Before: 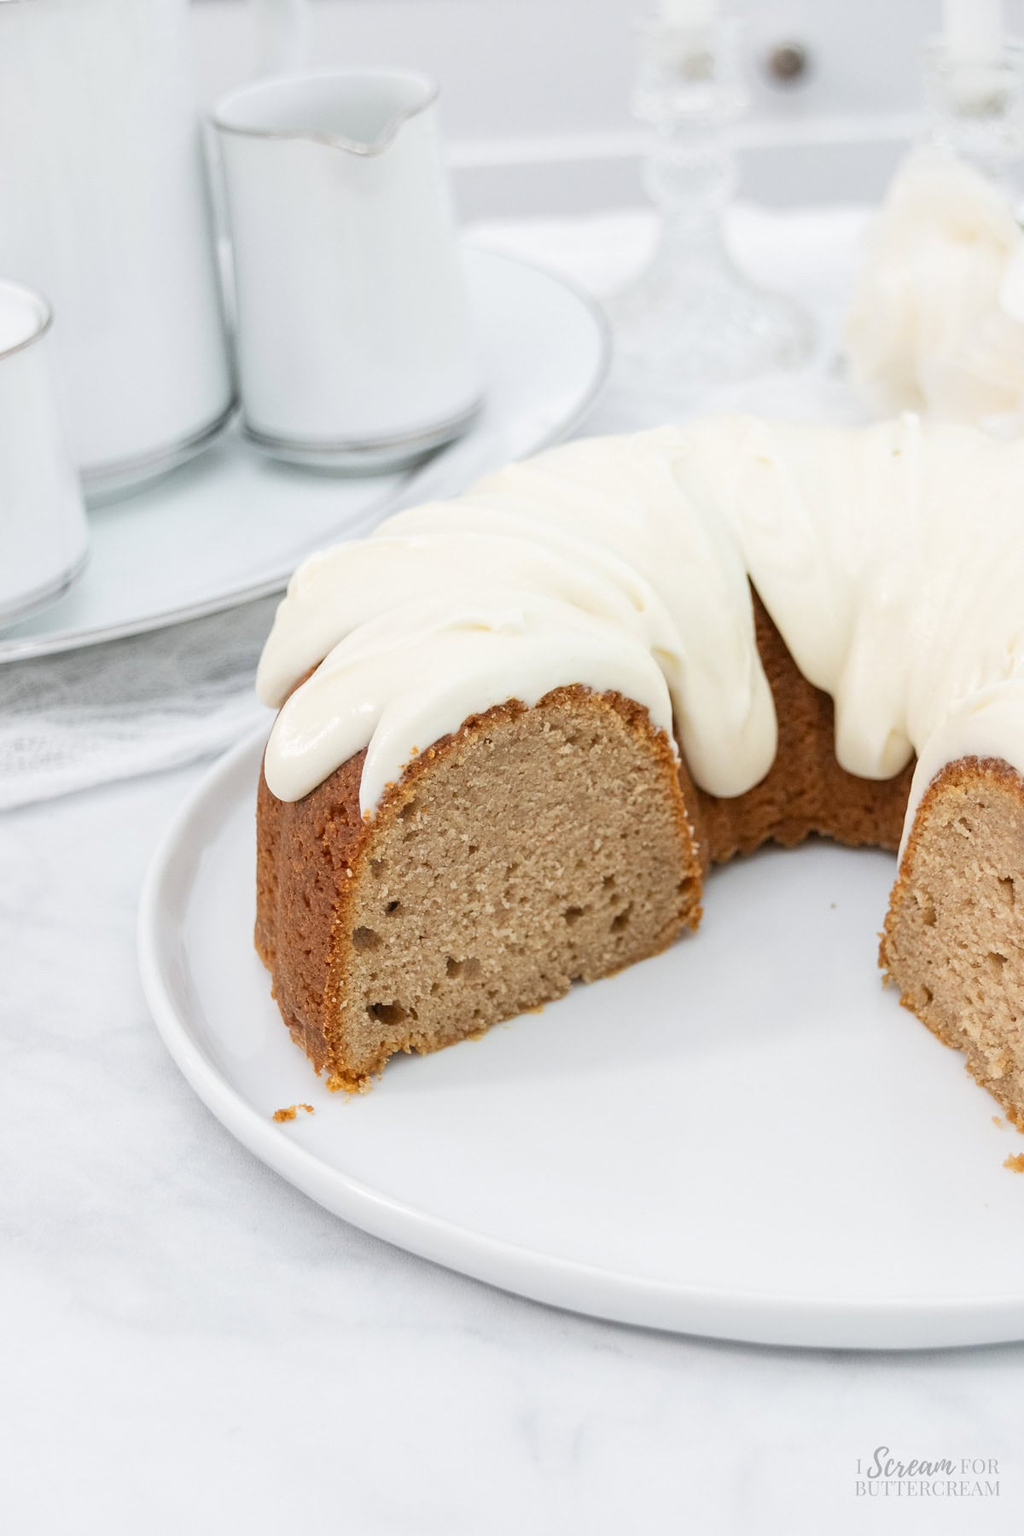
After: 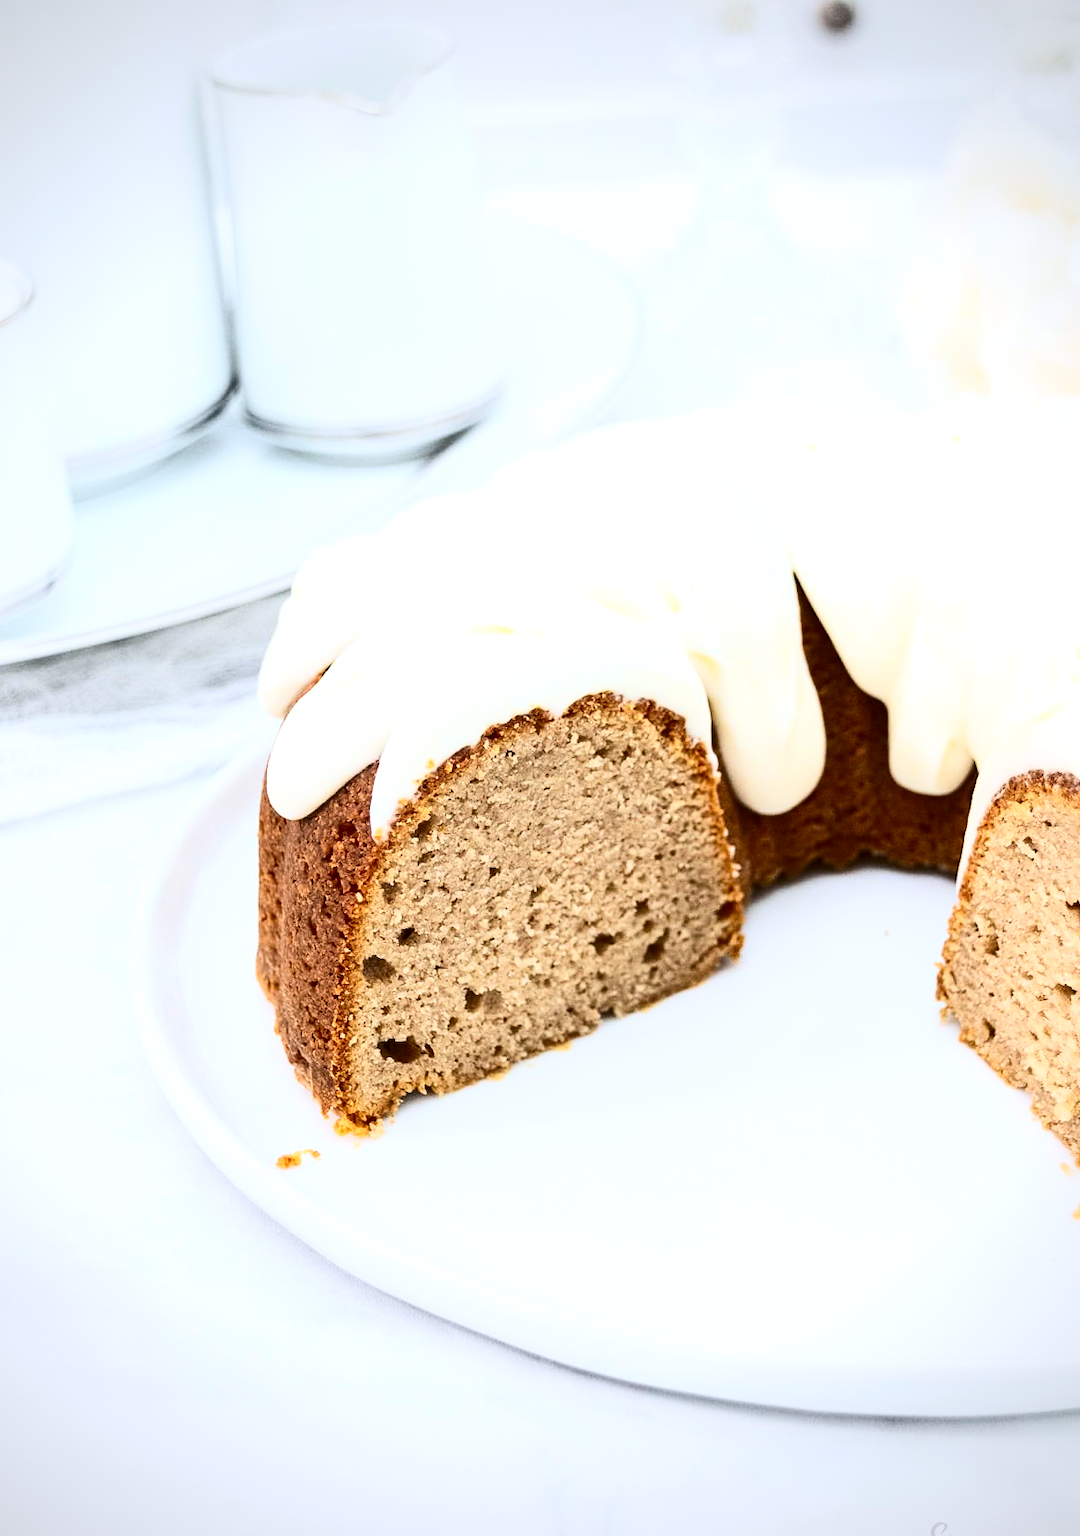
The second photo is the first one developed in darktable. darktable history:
crop: left 1.964%, top 3.251%, right 1.122%, bottom 4.933%
contrast brightness saturation: contrast 0.4, brightness 0.05, saturation 0.25
vignetting: fall-off radius 60.92%
white balance: red 0.976, blue 1.04
tone equalizer: -8 EV -0.417 EV, -7 EV -0.389 EV, -6 EV -0.333 EV, -5 EV -0.222 EV, -3 EV 0.222 EV, -2 EV 0.333 EV, -1 EV 0.389 EV, +0 EV 0.417 EV, edges refinement/feathering 500, mask exposure compensation -1.57 EV, preserve details no
